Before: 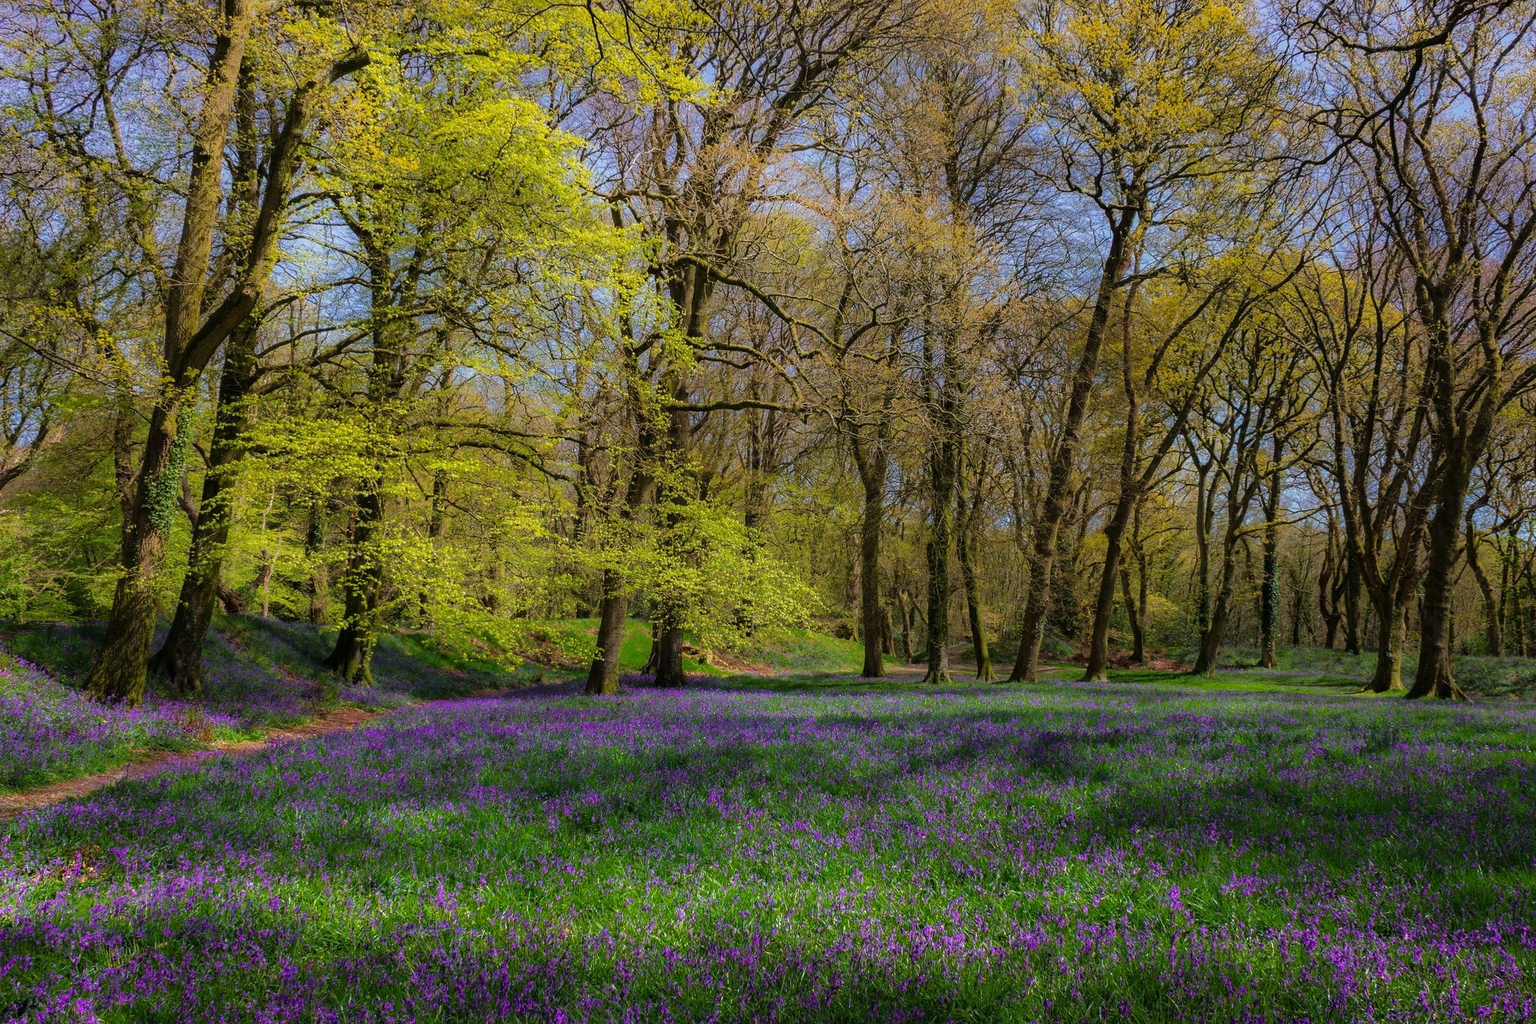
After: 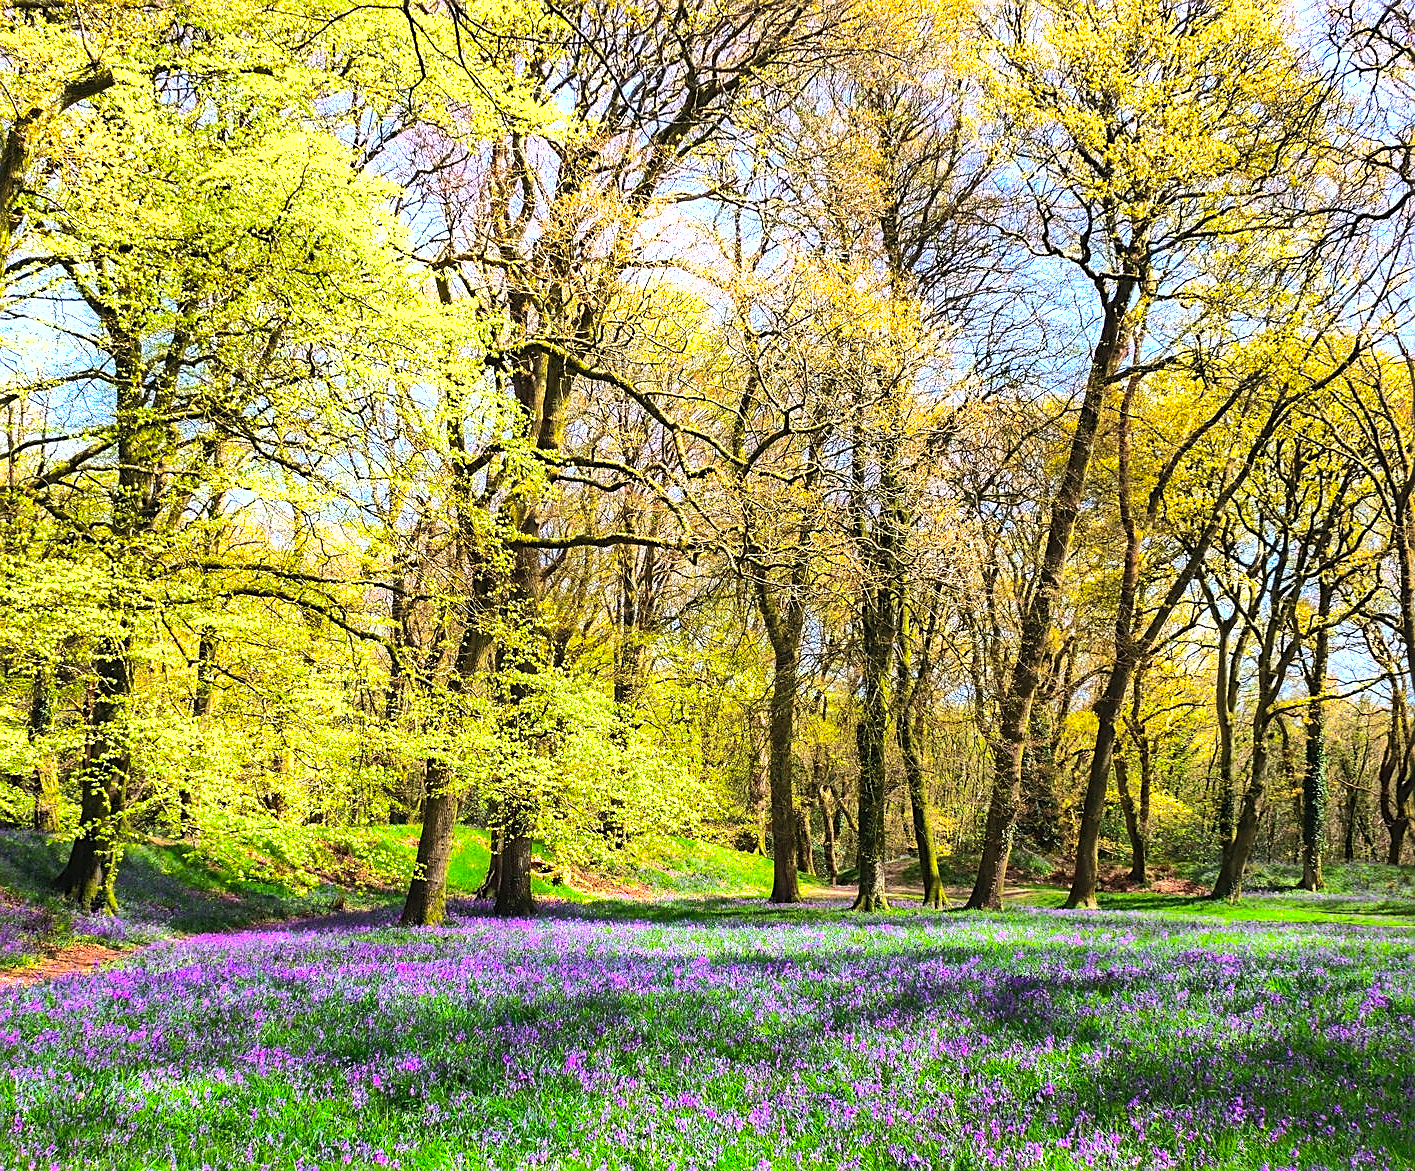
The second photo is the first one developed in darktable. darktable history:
crop: left 18.522%, right 12.339%, bottom 14.205%
sharpen: on, module defaults
contrast brightness saturation: contrast 0.203, brightness 0.167, saturation 0.224
exposure: black level correction -0.001, exposure 0.909 EV, compensate highlight preservation false
shadows and highlights: on, module defaults
tone equalizer: -8 EV -1.1 EV, -7 EV -1 EV, -6 EV -0.899 EV, -5 EV -0.581 EV, -3 EV 0.596 EV, -2 EV 0.841 EV, -1 EV 0.991 EV, +0 EV 1.06 EV, edges refinement/feathering 500, mask exposure compensation -1.57 EV, preserve details no
